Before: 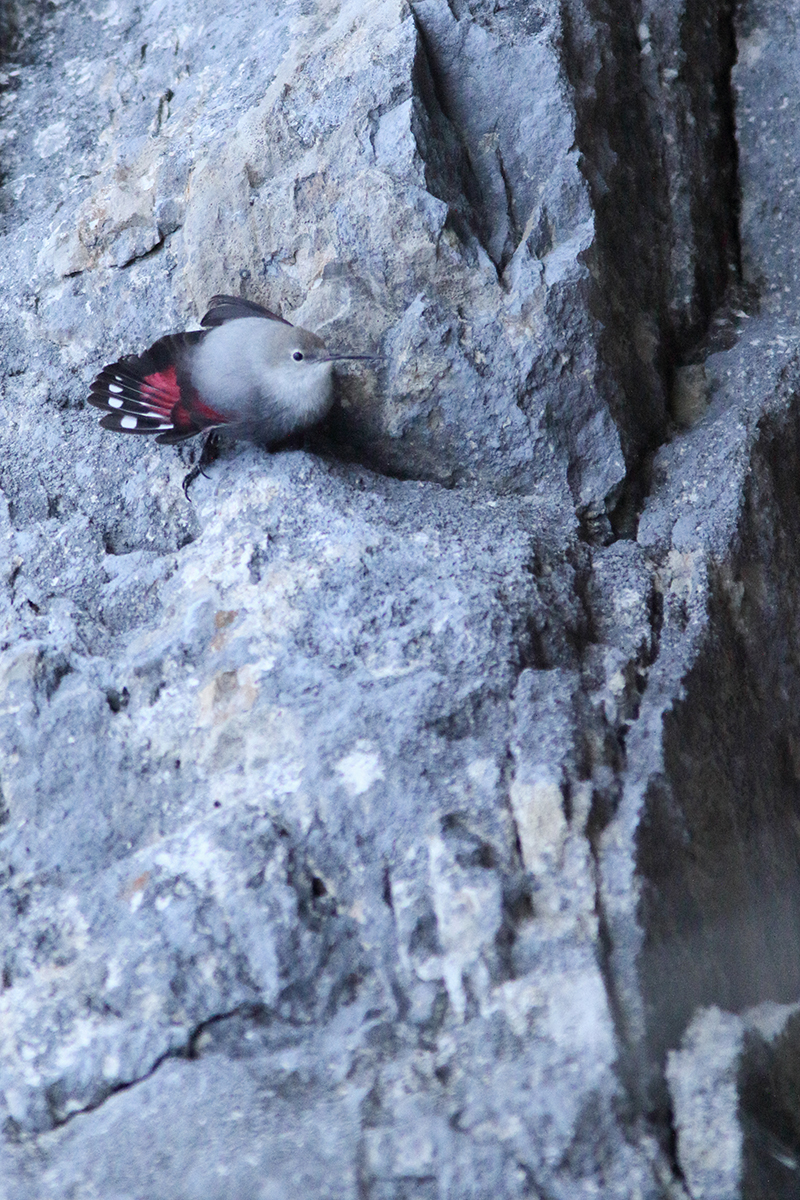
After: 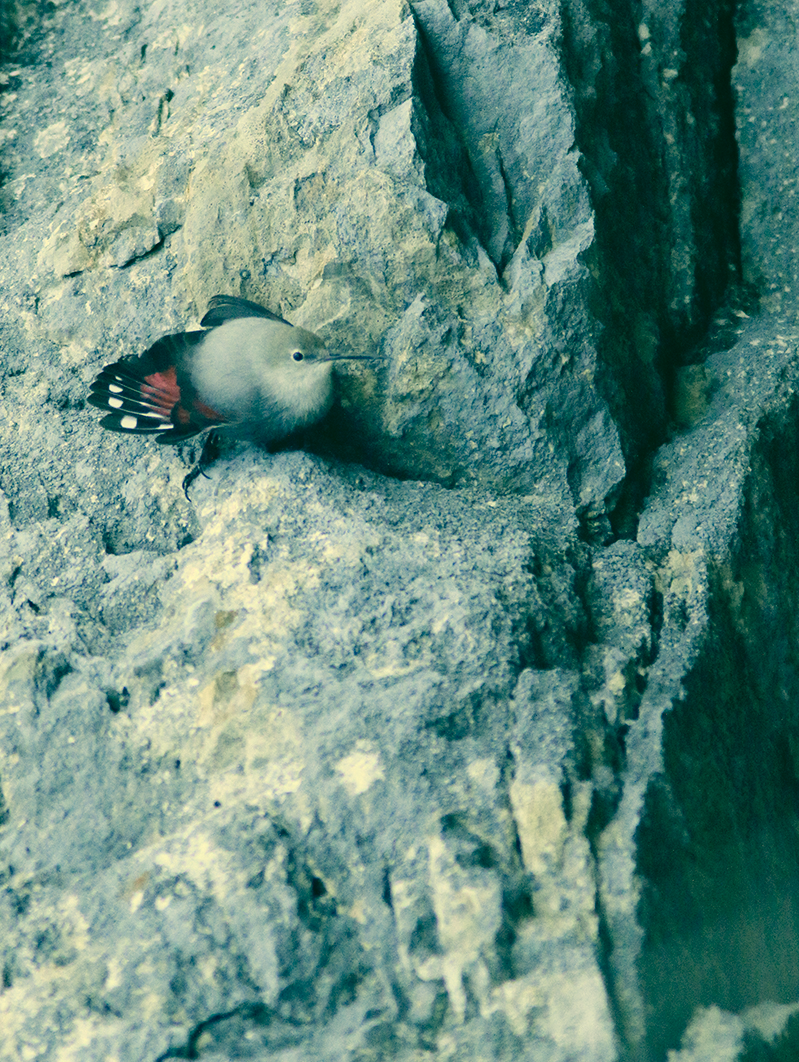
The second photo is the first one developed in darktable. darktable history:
crop and rotate: top 0%, bottom 11.49%
color correction: highlights a* 1.83, highlights b* 34.02, shadows a* -36.68, shadows b* -5.48
